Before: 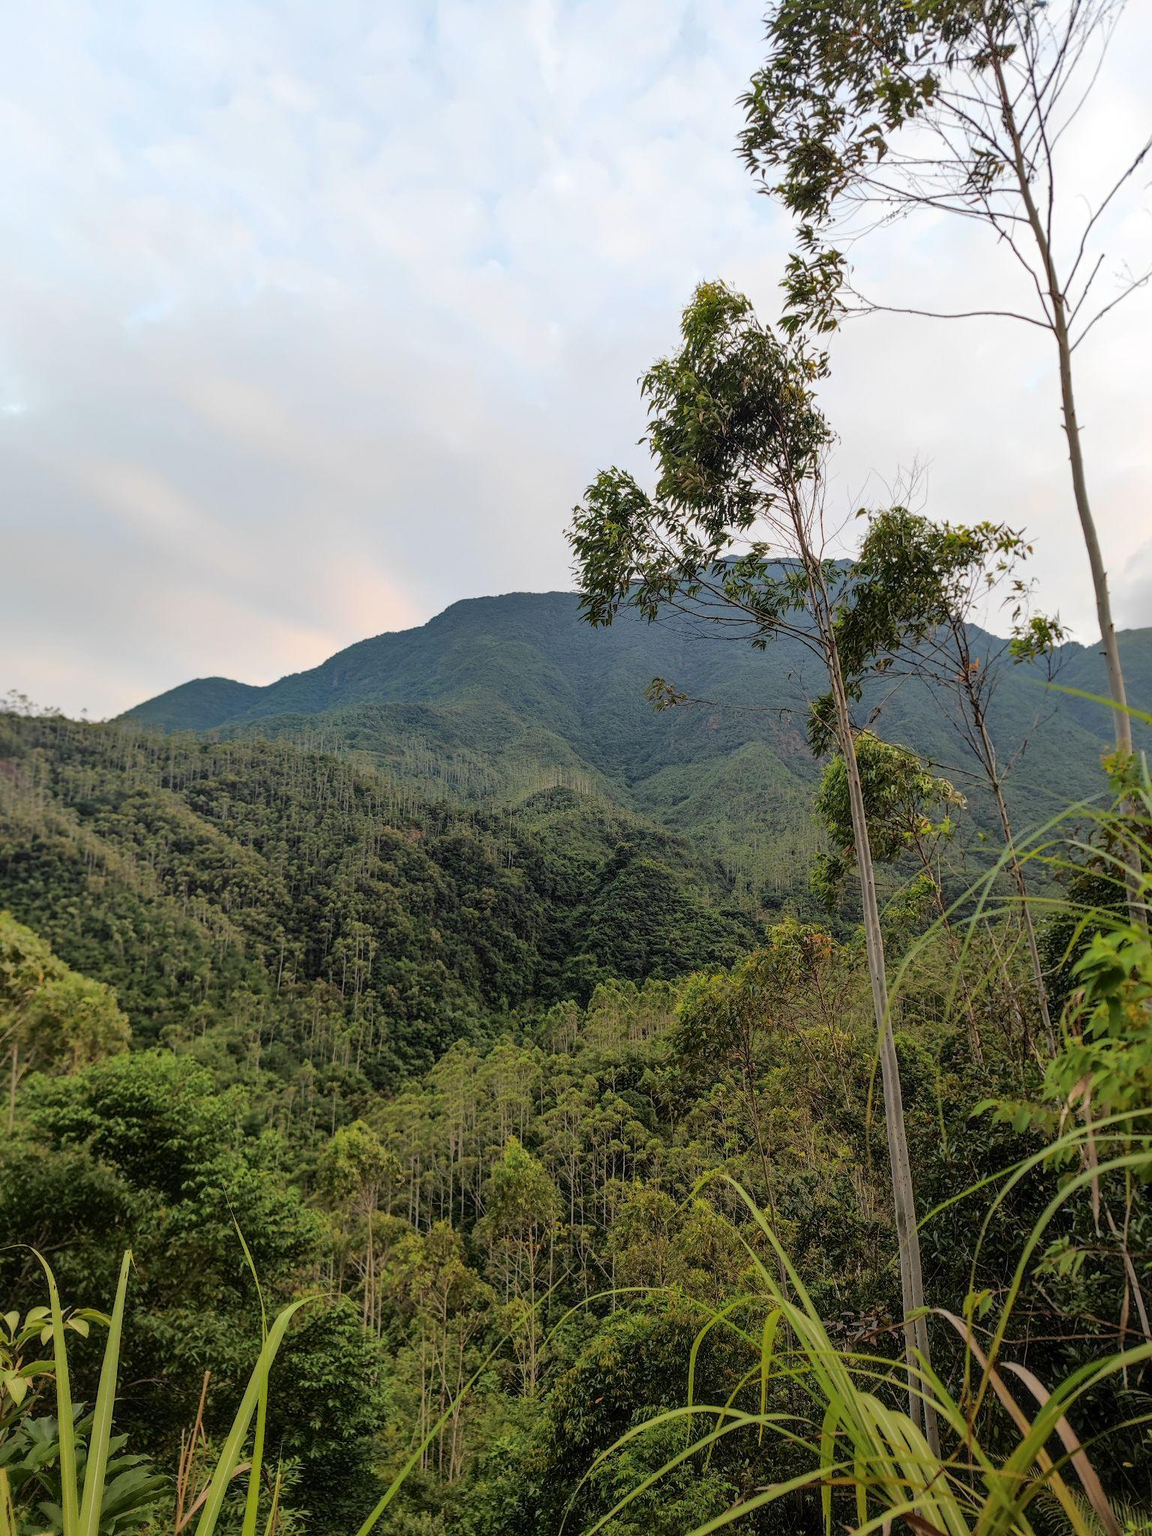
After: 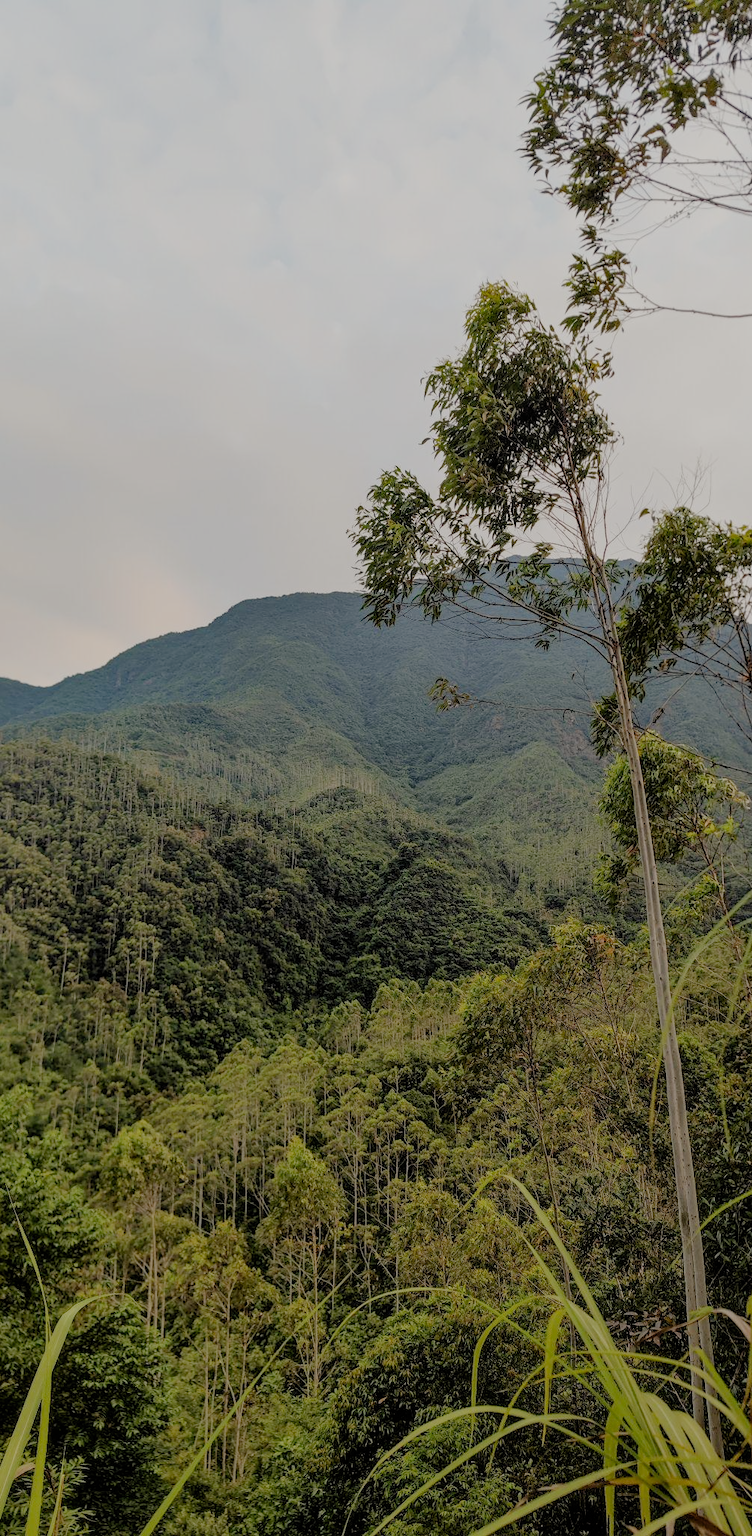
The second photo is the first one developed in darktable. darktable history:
filmic rgb: black relative exposure -6.62 EV, white relative exposure 4.75 EV, hardness 3.14, contrast 0.81, preserve chrominance no, color science v3 (2019), use custom middle-gray values true
color calibration: x 0.336, y 0.35, temperature 5465.9 K
crop and rotate: left 18.865%, right 15.782%
